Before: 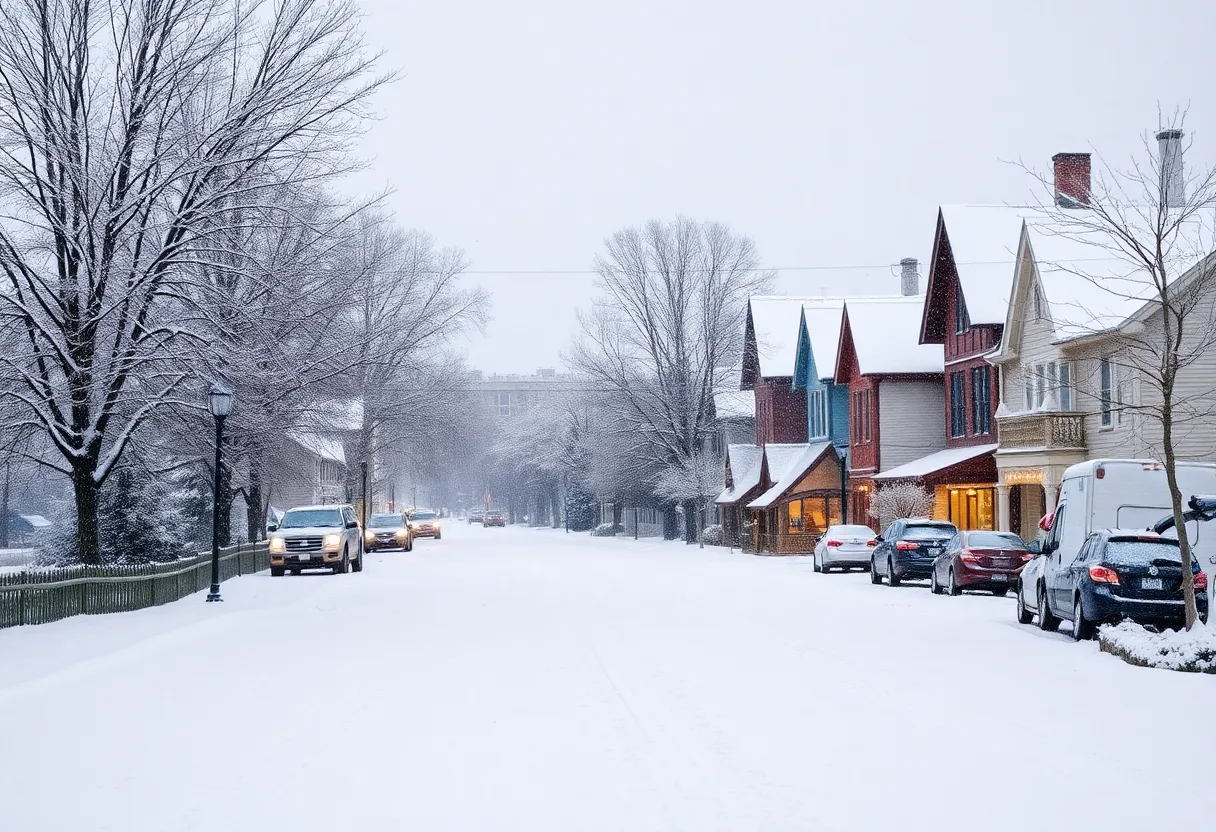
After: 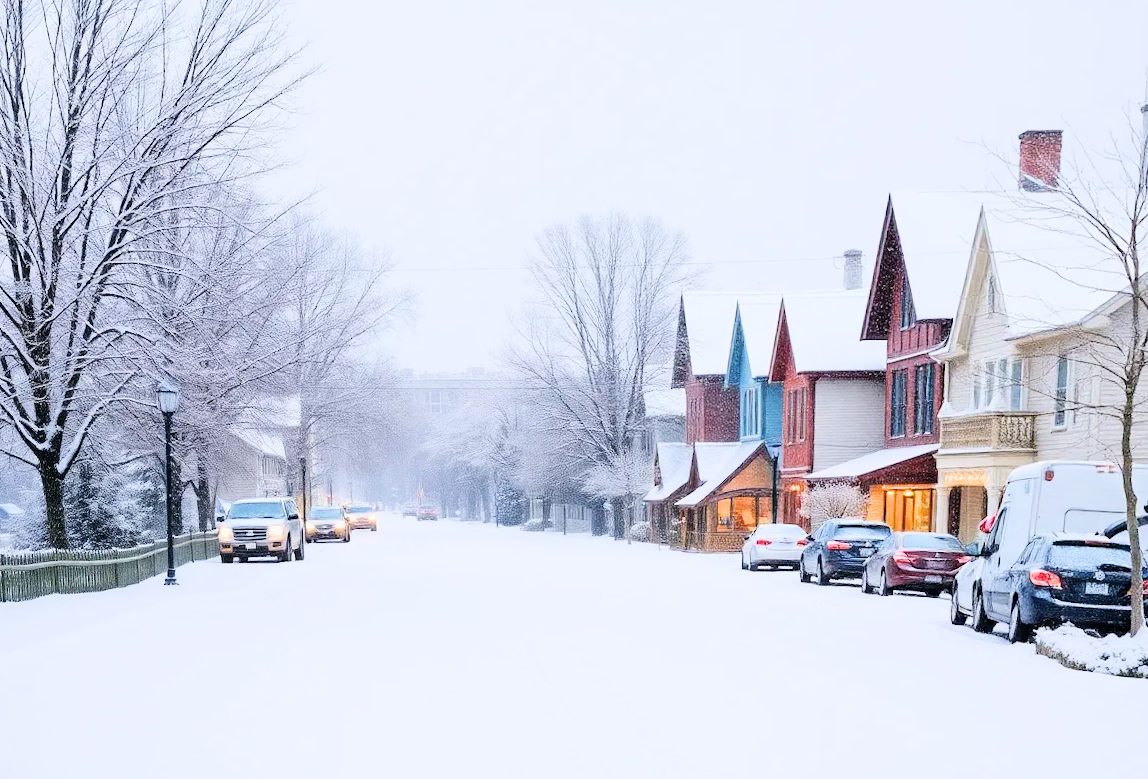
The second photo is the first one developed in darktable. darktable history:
white balance: emerald 1
exposure: black level correction 0, exposure 1.45 EV, compensate exposure bias true, compensate highlight preservation false
filmic rgb: black relative exposure -7.65 EV, white relative exposure 4.56 EV, hardness 3.61, color science v6 (2022)
rotate and perspective: rotation 0.062°, lens shift (vertical) 0.115, lens shift (horizontal) -0.133, crop left 0.047, crop right 0.94, crop top 0.061, crop bottom 0.94
tone equalizer: on, module defaults
